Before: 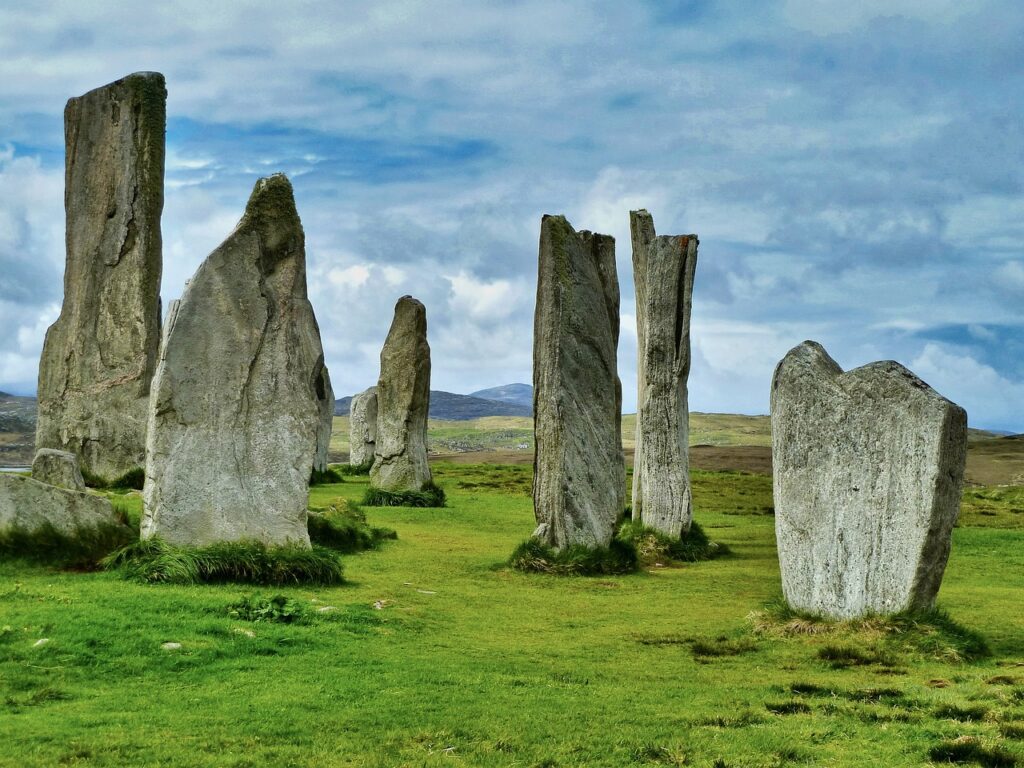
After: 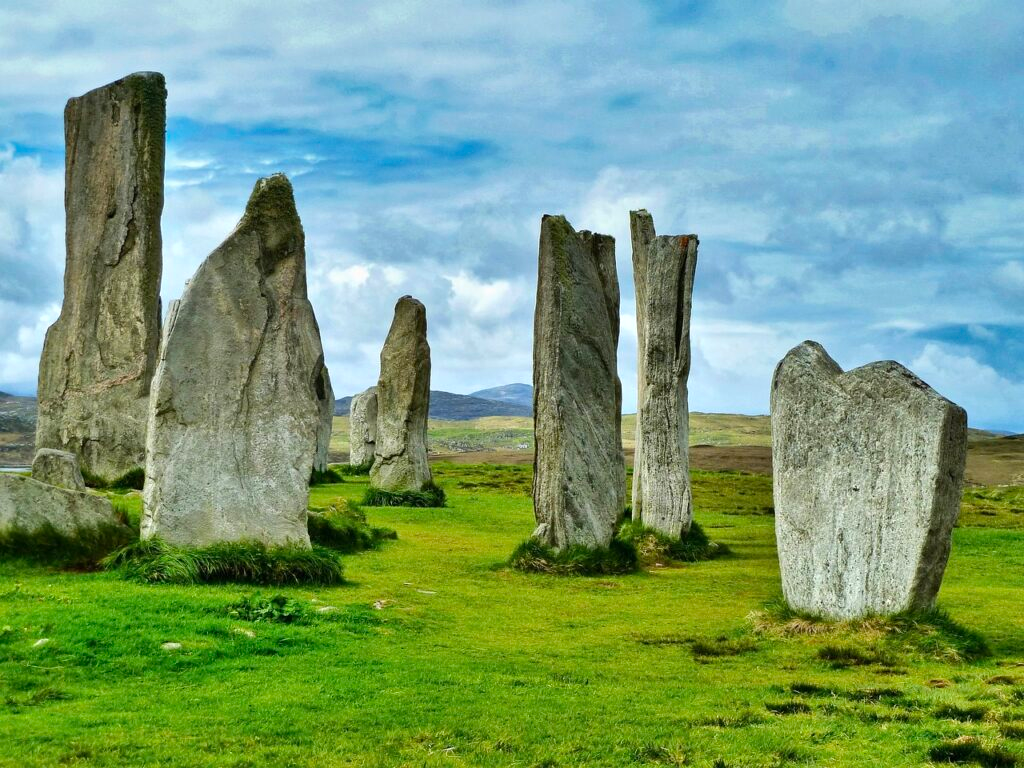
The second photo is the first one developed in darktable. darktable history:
exposure: exposure 0.239 EV, compensate exposure bias true, compensate highlight preservation false
